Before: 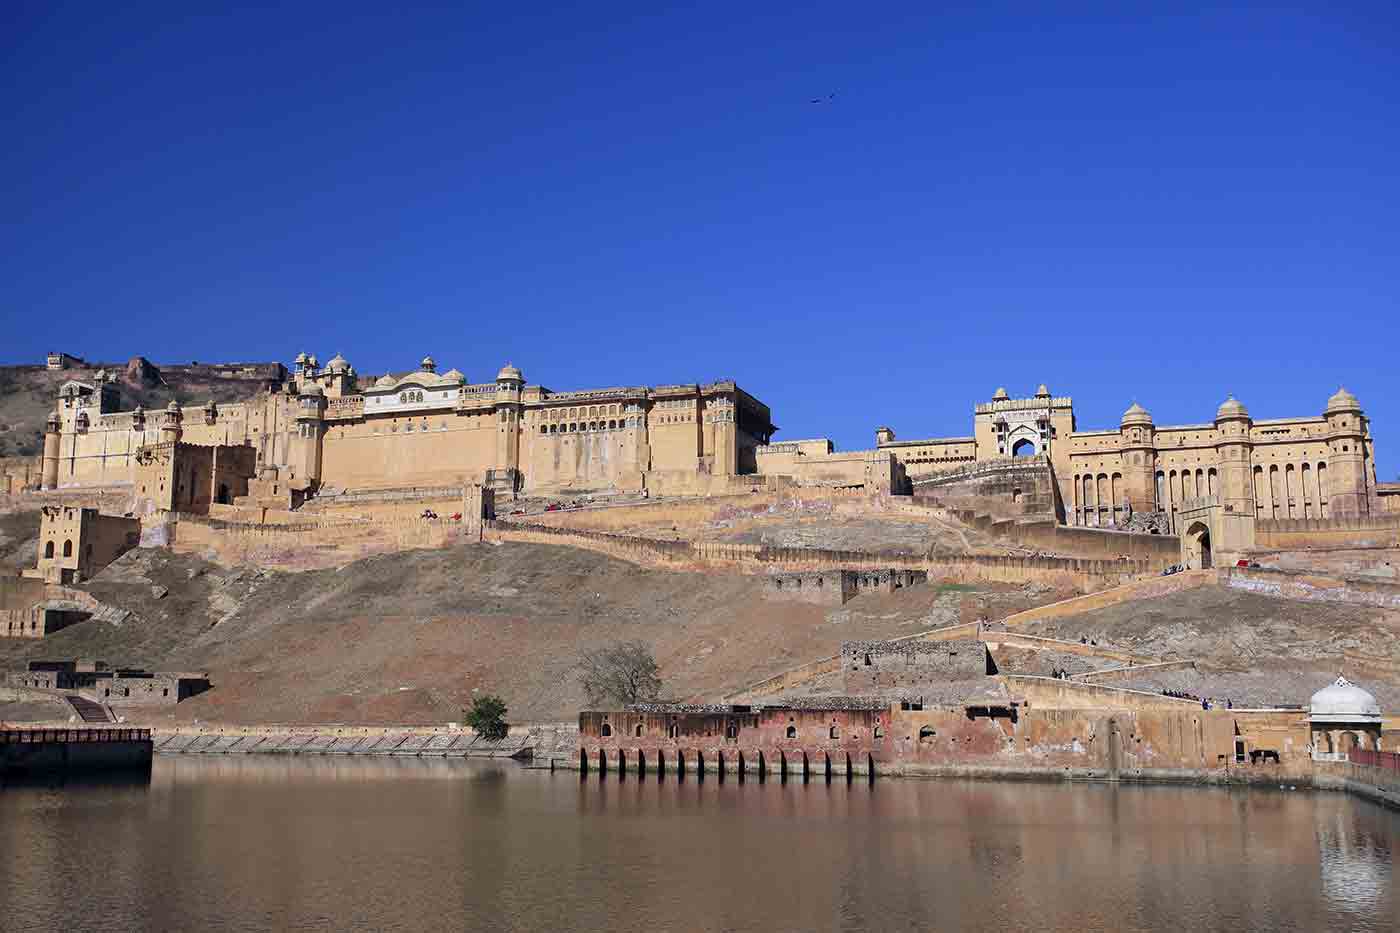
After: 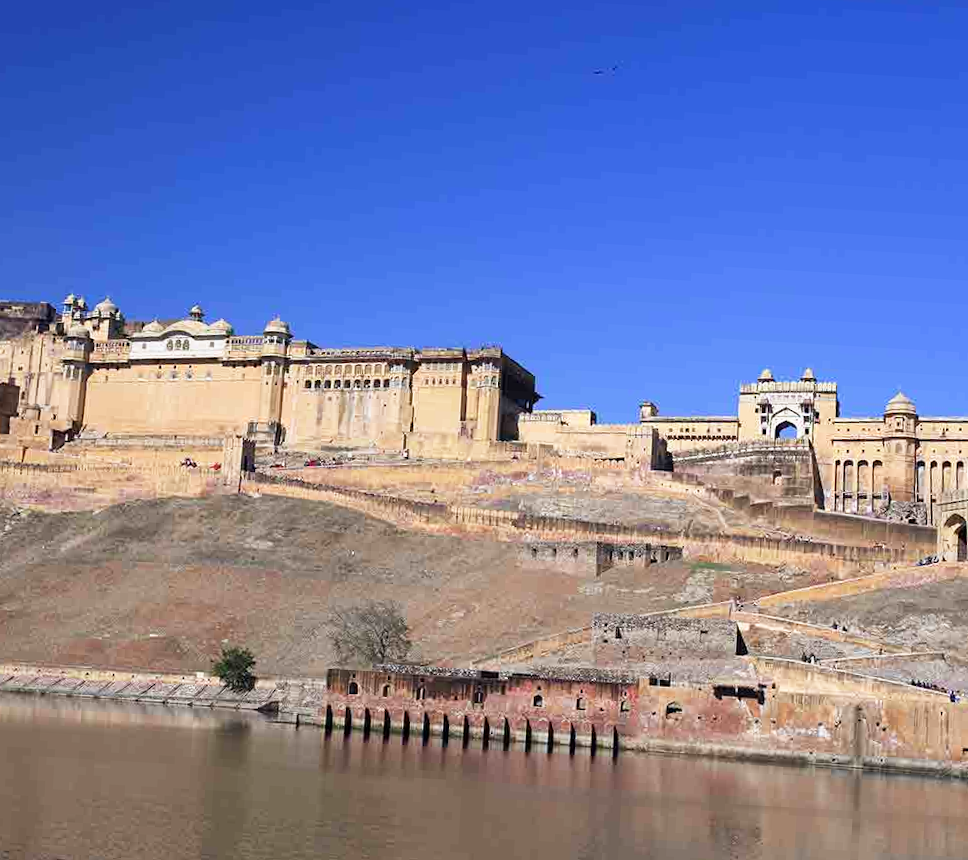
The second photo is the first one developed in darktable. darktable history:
base curve: curves: ch0 [(0, 0) (0.688, 0.865) (1, 1)], preserve colors none
crop and rotate: angle -3.27°, left 14.277%, top 0.028%, right 10.766%, bottom 0.028%
